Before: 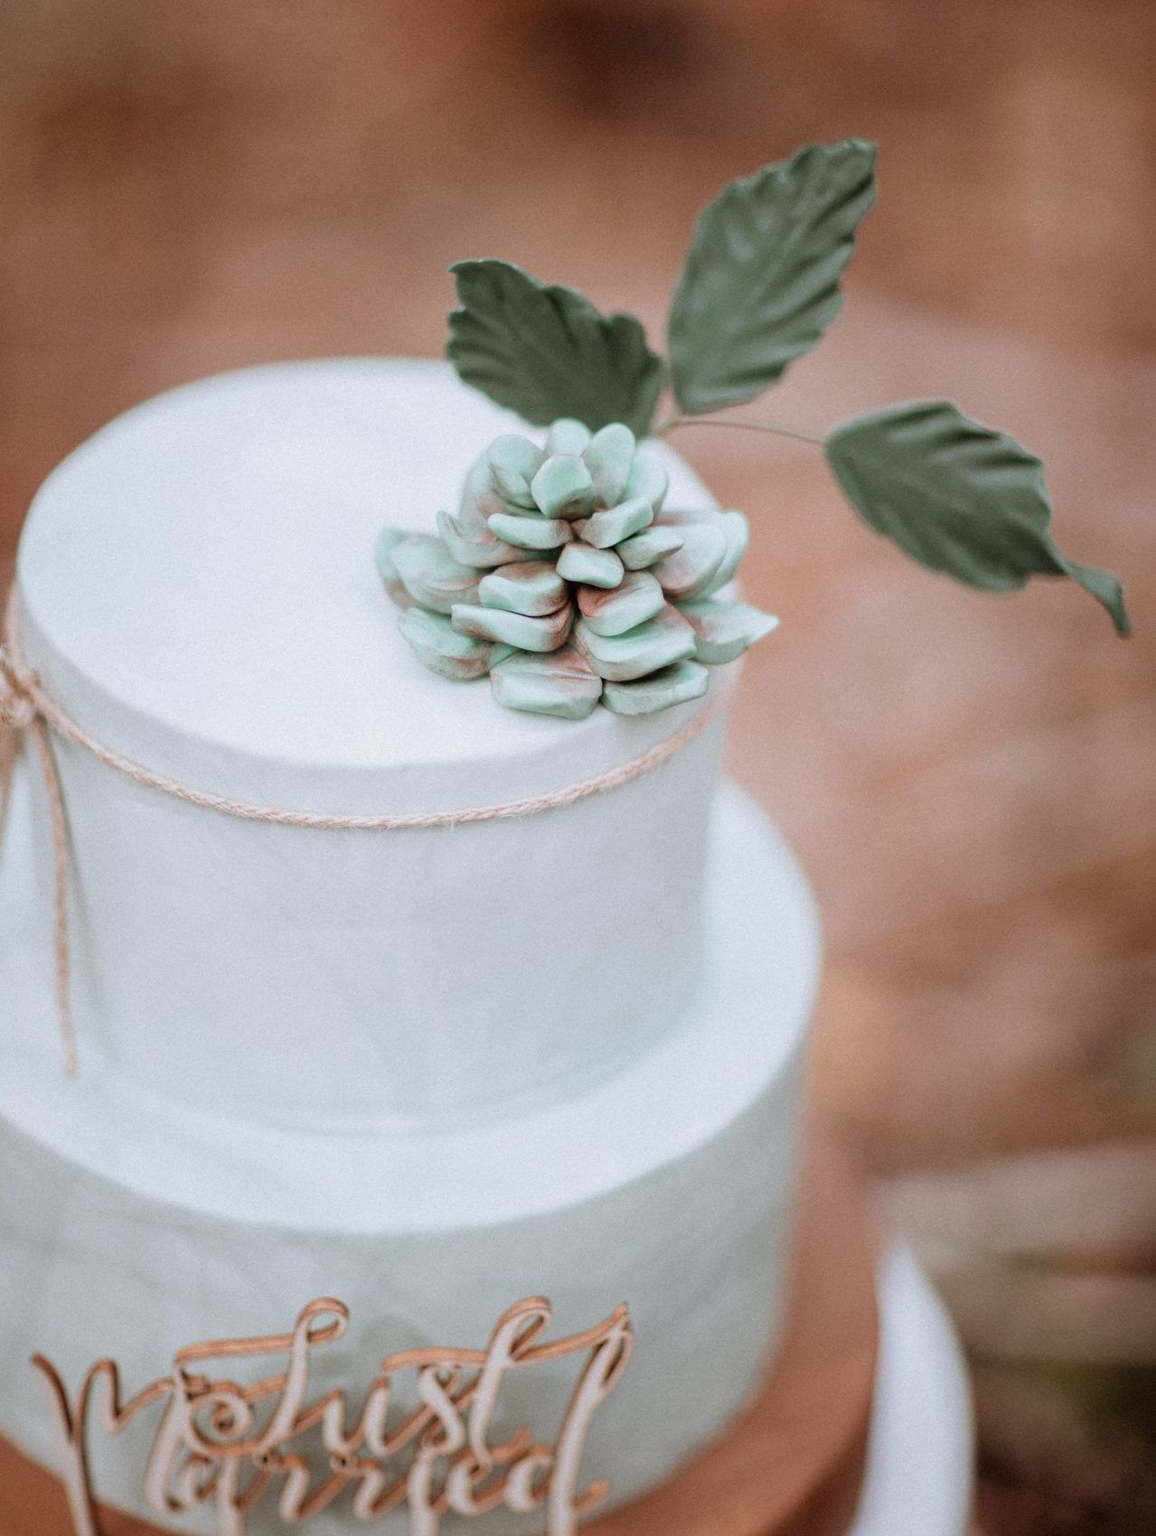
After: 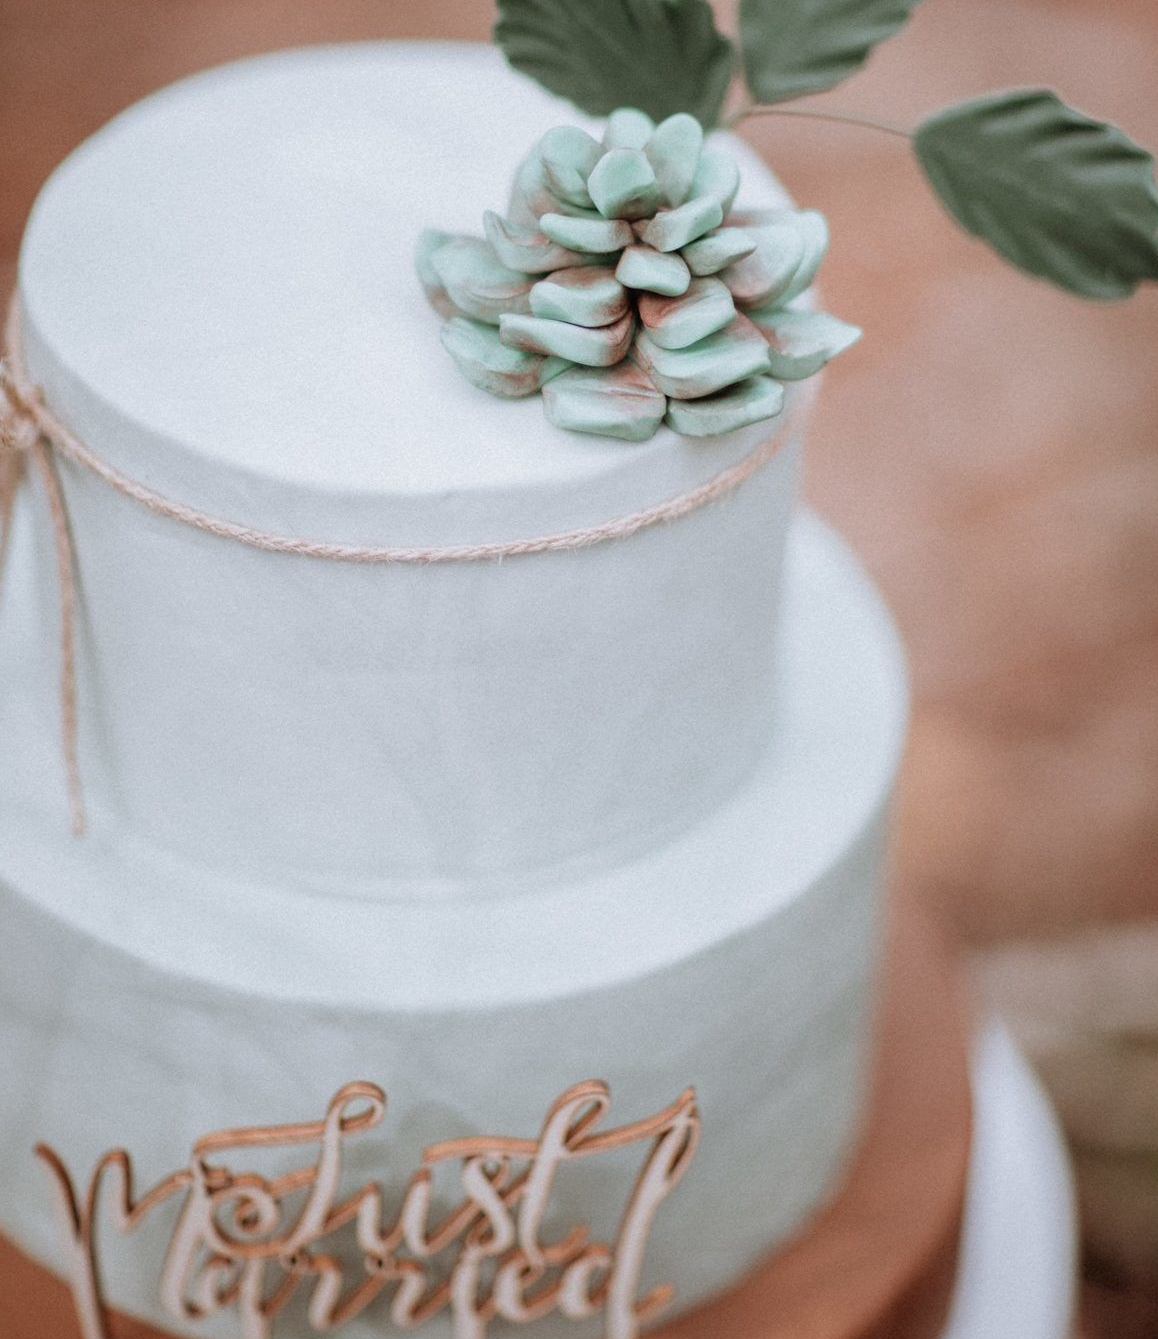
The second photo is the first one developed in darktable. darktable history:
crop: top 20.916%, right 9.437%, bottom 0.316%
shadows and highlights: shadows 25, highlights -25
